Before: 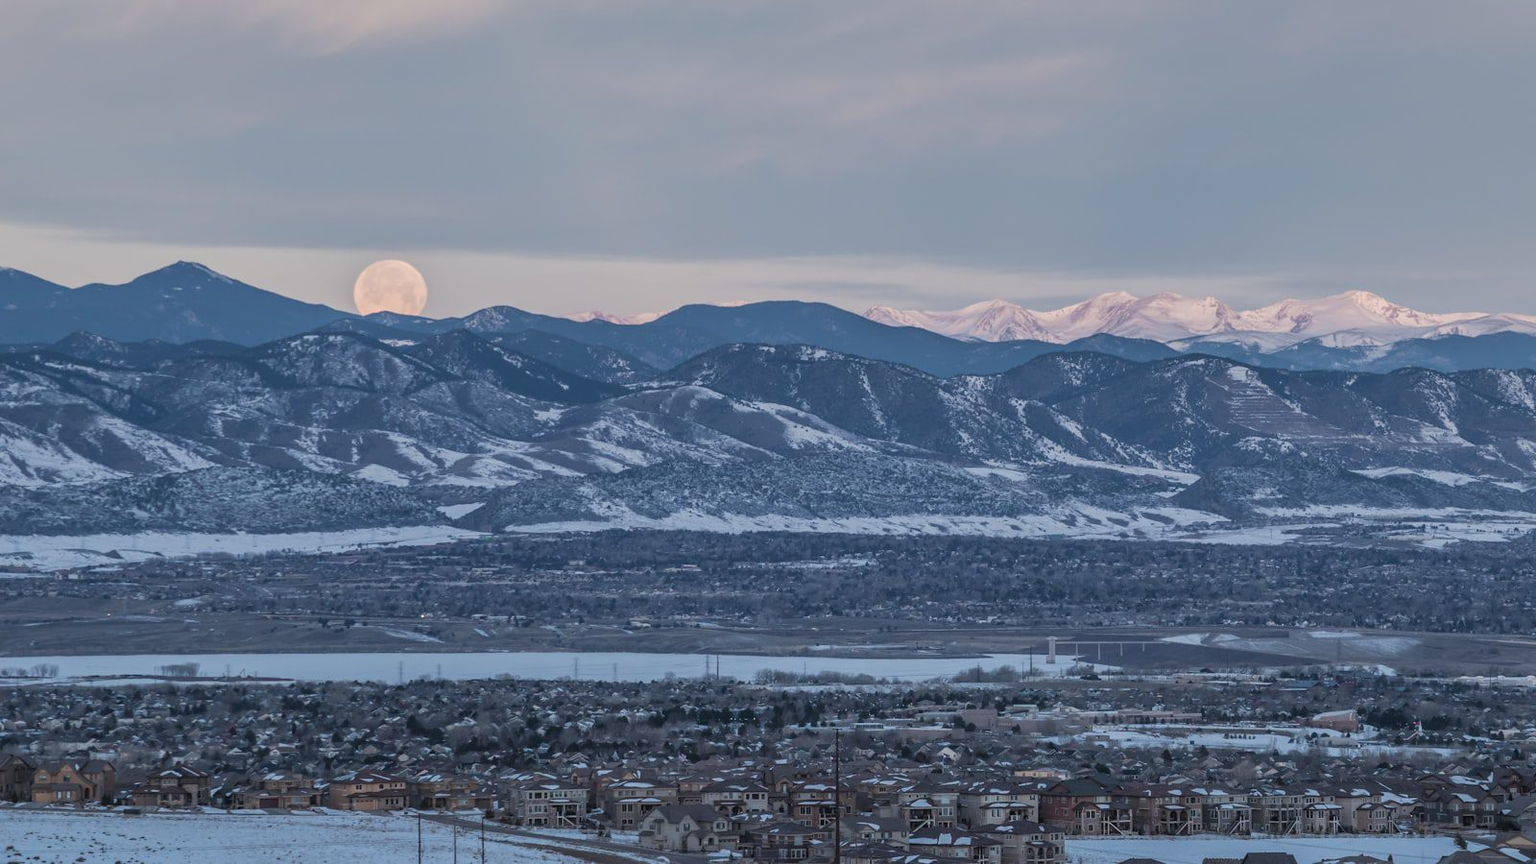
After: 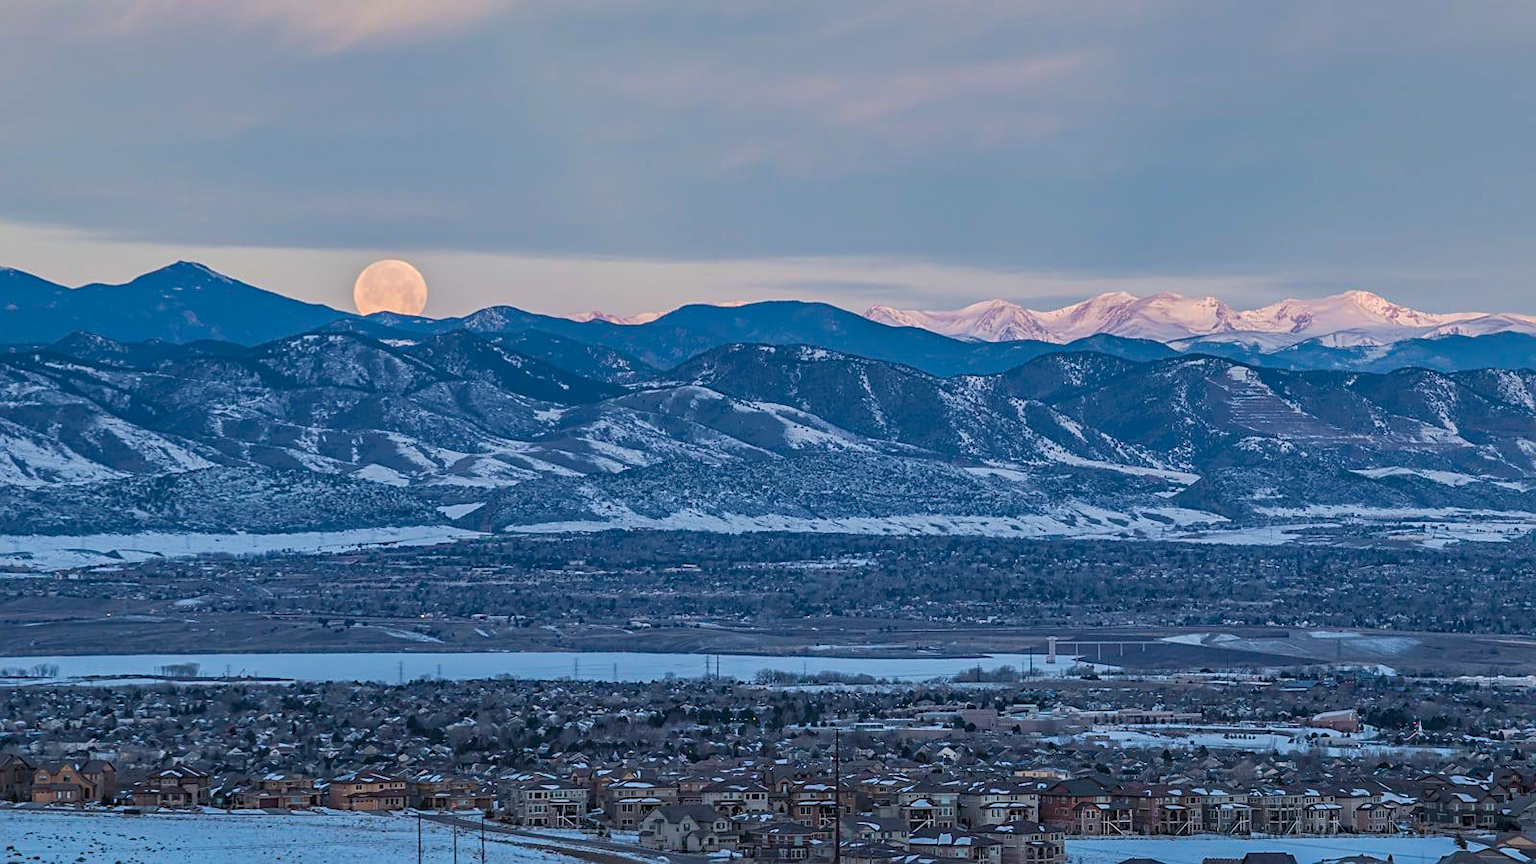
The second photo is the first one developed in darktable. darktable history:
haze removal: compatibility mode true, adaptive false
sharpen: on, module defaults
color balance rgb: linear chroma grading › global chroma 15%, perceptual saturation grading › global saturation 30%
